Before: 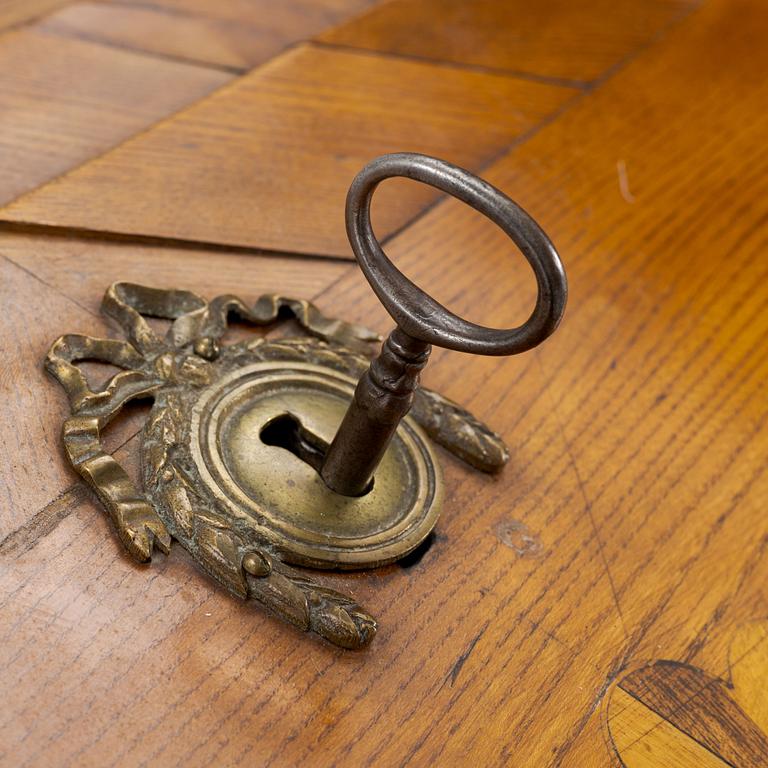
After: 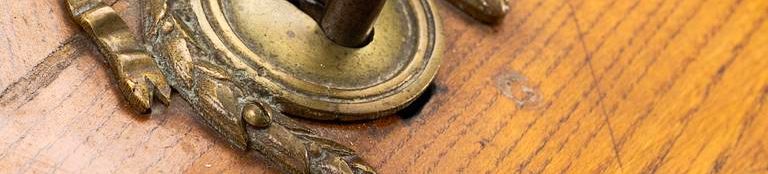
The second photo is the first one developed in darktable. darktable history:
contrast brightness saturation: contrast 0.205, brightness 0.163, saturation 0.228
crop and rotate: top 58.571%, bottom 18.676%
